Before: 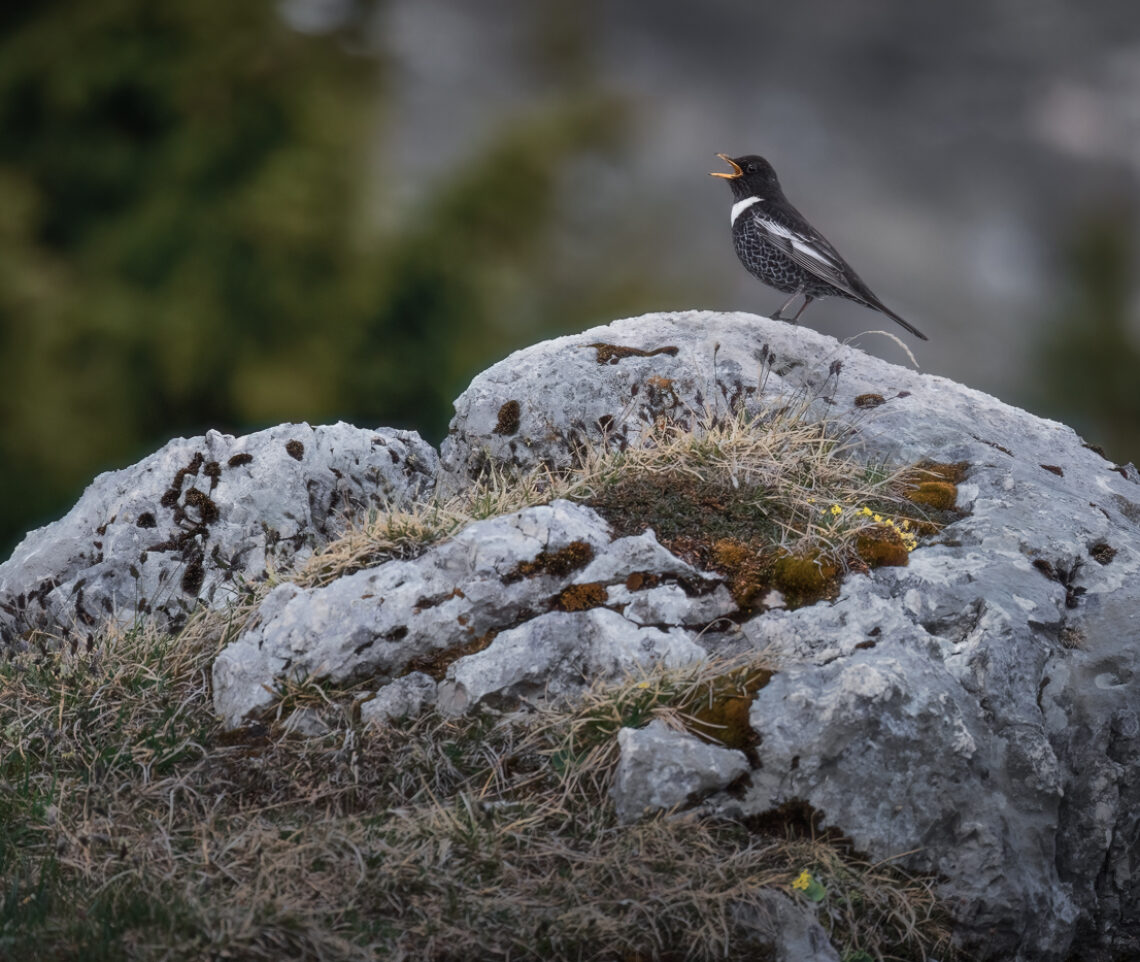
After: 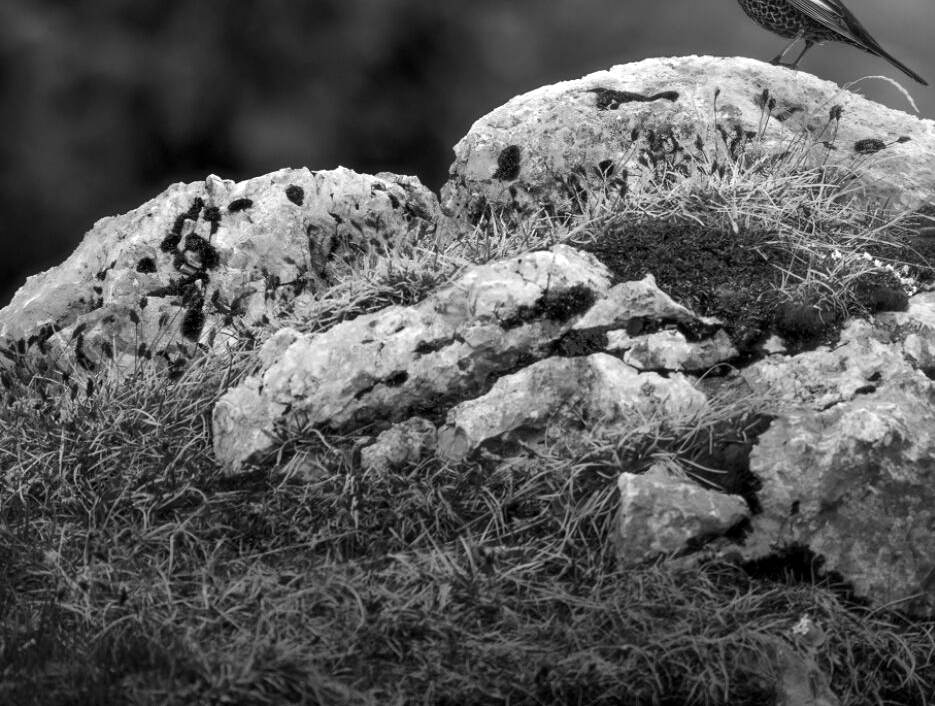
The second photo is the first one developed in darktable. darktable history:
tone equalizer: on, module defaults
monochrome: on, module defaults
color balance rgb: shadows lift › chroma 2.79%, shadows lift › hue 190.66°, power › hue 171.85°, highlights gain › chroma 2.16%, highlights gain › hue 75.26°, global offset › luminance -0.51%, perceptual saturation grading › highlights -33.8%, perceptual saturation grading › mid-tones 14.98%, perceptual saturation grading › shadows 48.43%, perceptual brilliance grading › highlights 15.68%, perceptual brilliance grading › mid-tones 6.62%, perceptual brilliance grading › shadows -14.98%, global vibrance 11.32%, contrast 5.05%
crop: top 26.531%, right 17.959%
